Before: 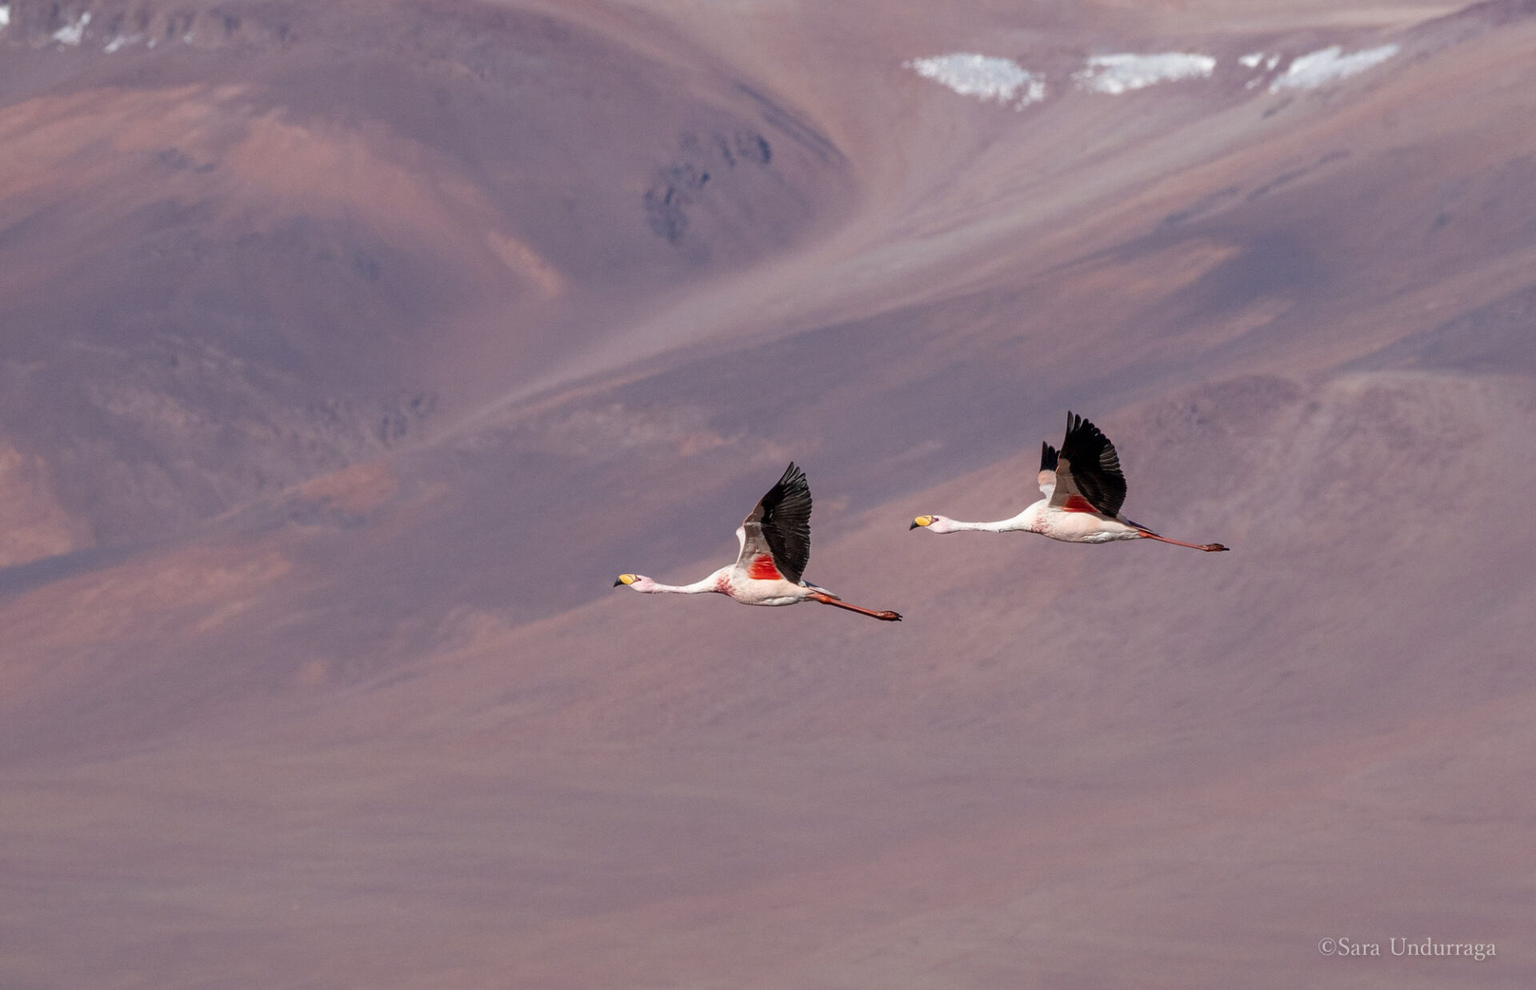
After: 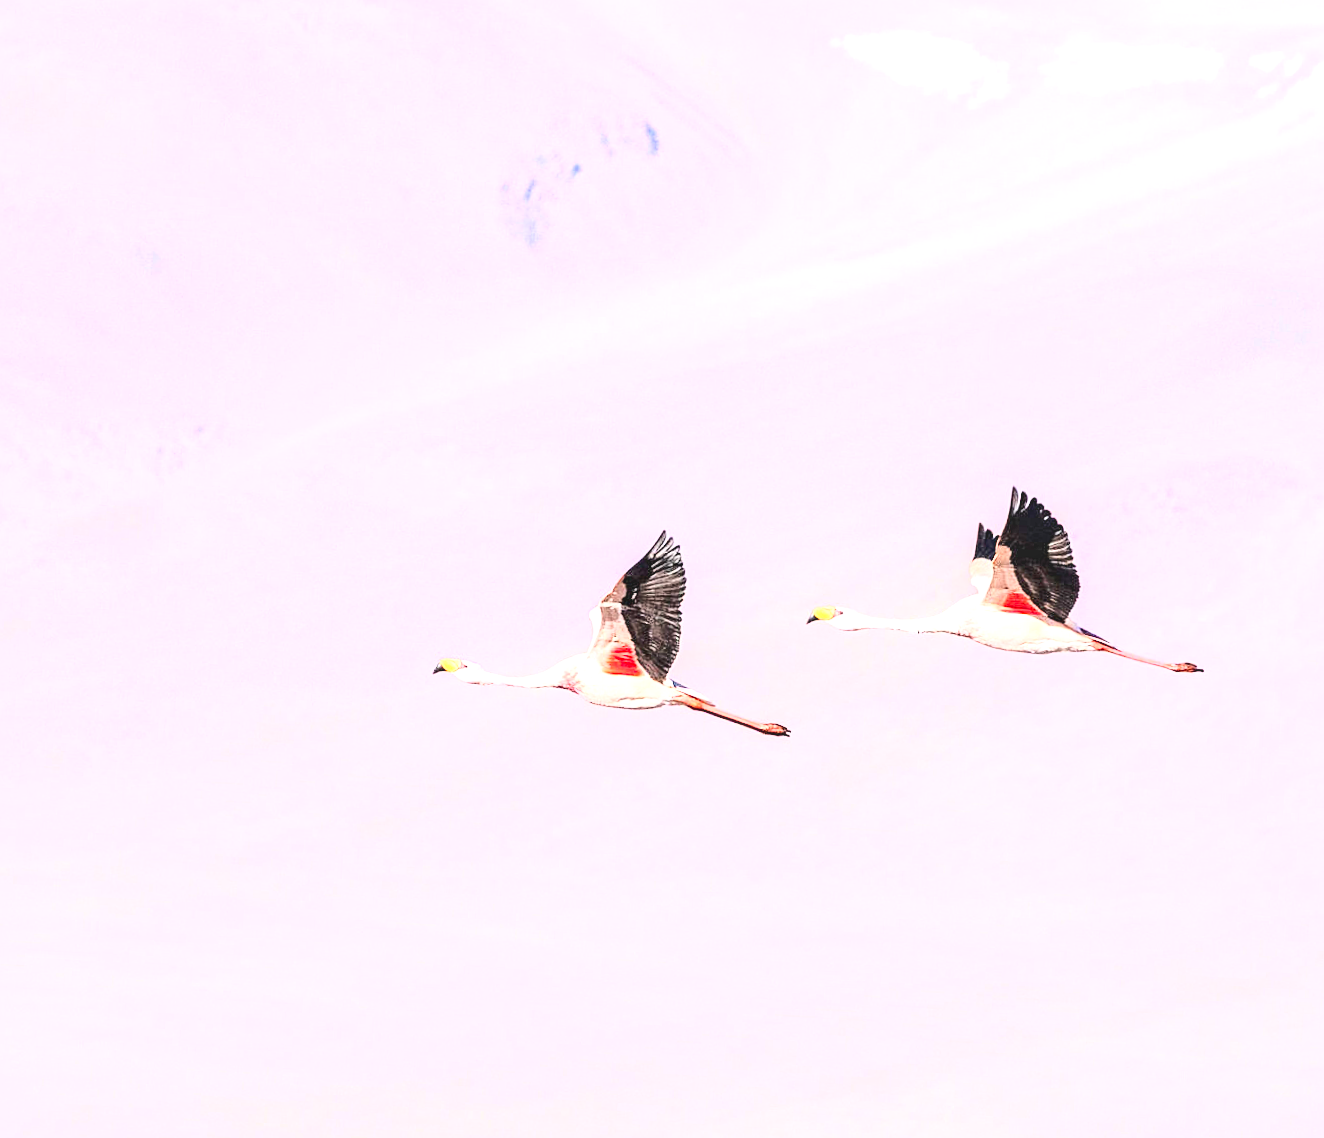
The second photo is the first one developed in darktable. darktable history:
local contrast: detail 115%
sharpen: on, module defaults
base curve: curves: ch0 [(0, 0) (0.032, 0.037) (0.105, 0.228) (0.435, 0.76) (0.856, 0.983) (1, 1)]
crop and rotate: angle -3.27°, left 14.277%, top 0.028%, right 10.766%, bottom 0.028%
exposure: exposure 2.25 EV, compensate highlight preservation false
